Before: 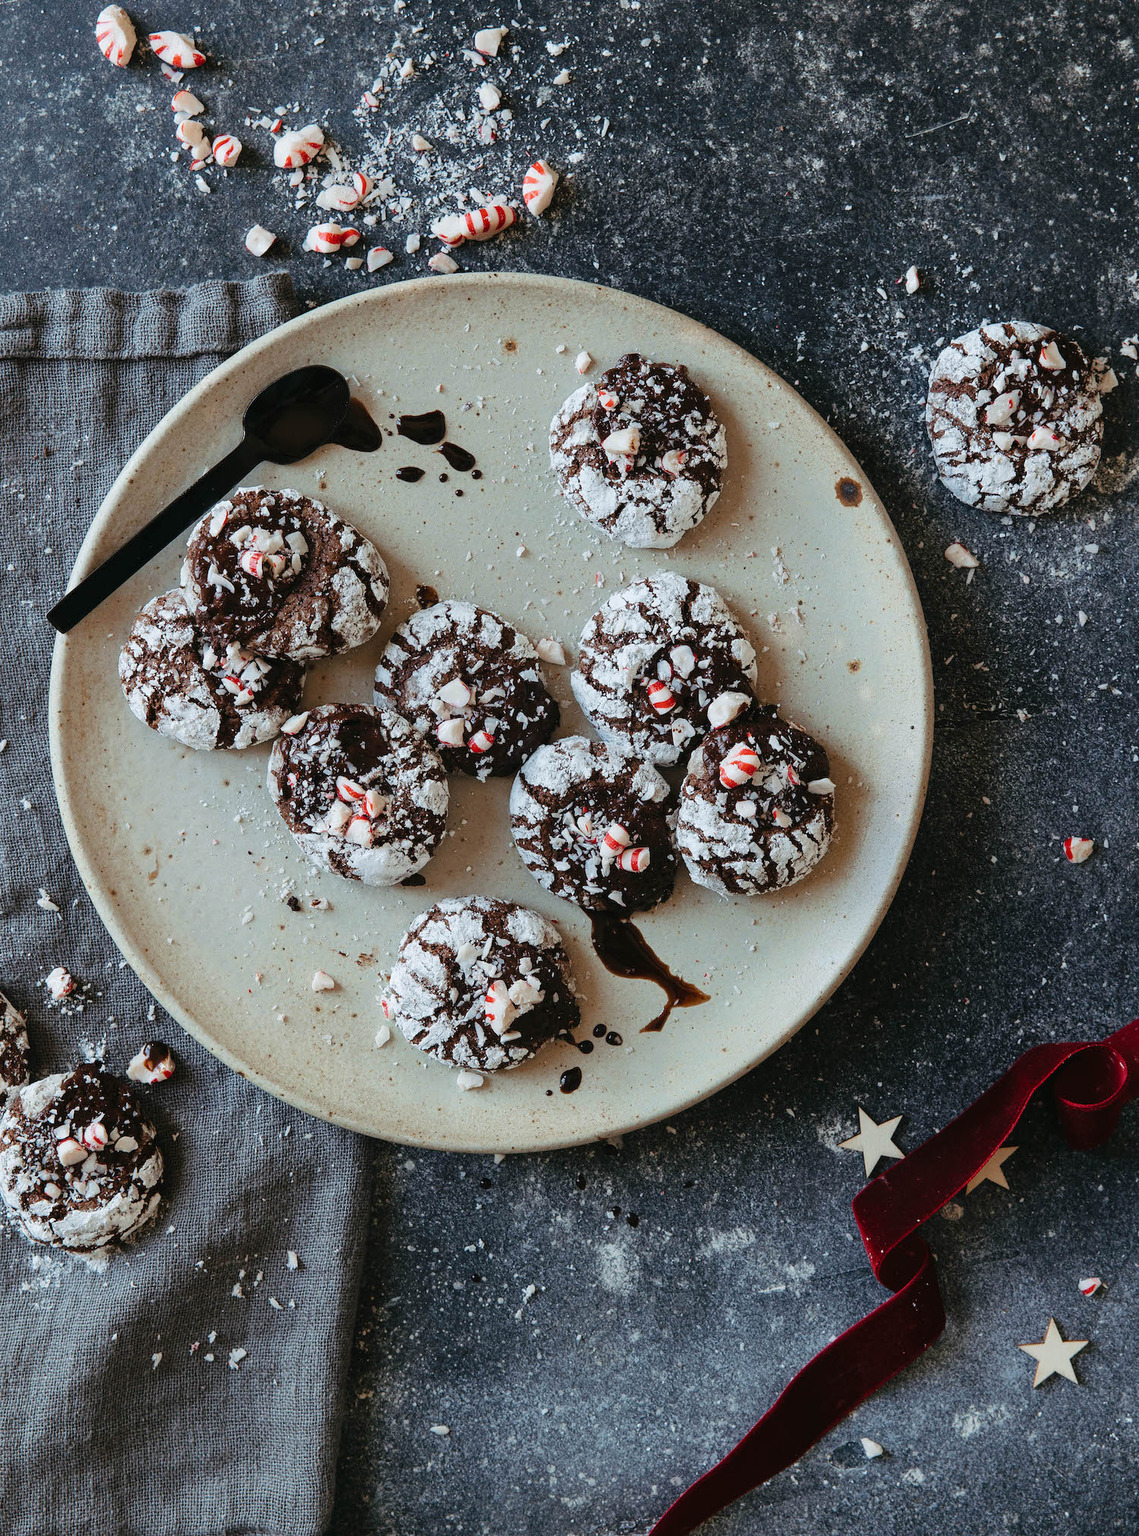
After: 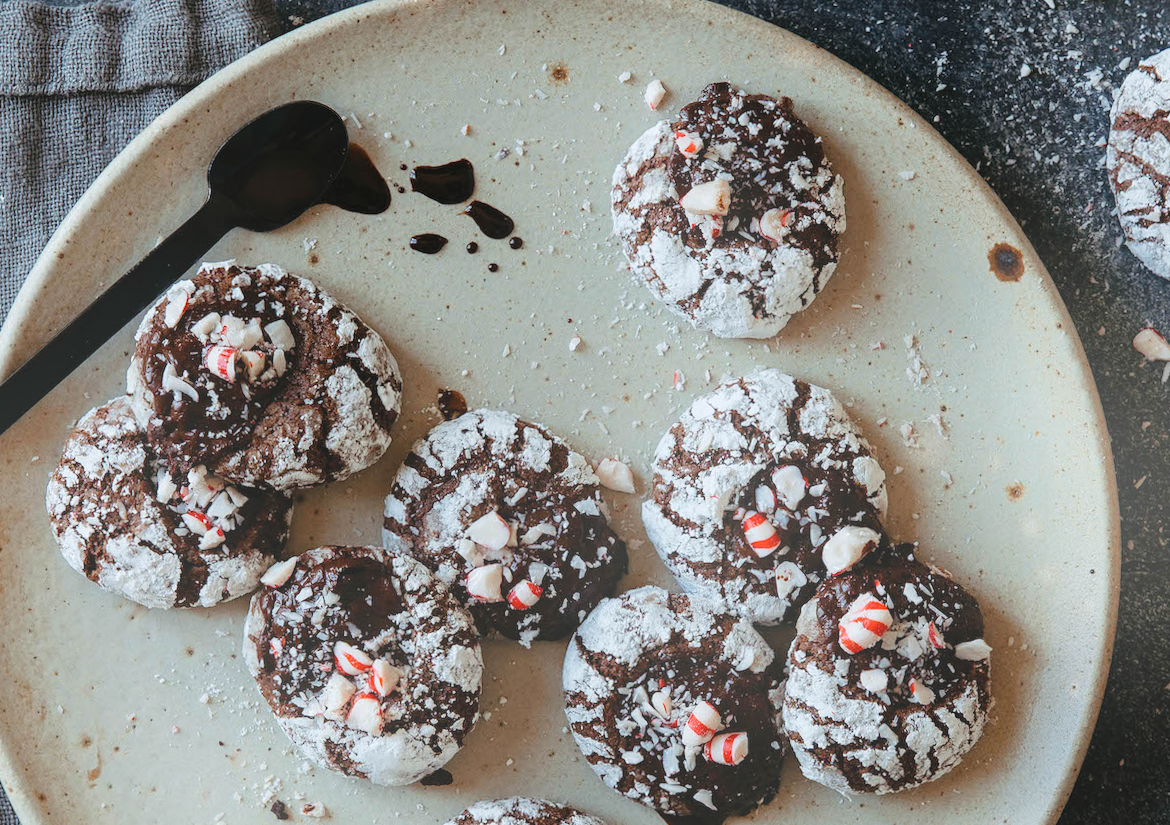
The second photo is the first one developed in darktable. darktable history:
bloom: on, module defaults
crop: left 7.036%, top 18.398%, right 14.379%, bottom 40.043%
rotate and perspective: rotation -0.45°, automatic cropping original format, crop left 0.008, crop right 0.992, crop top 0.012, crop bottom 0.988
